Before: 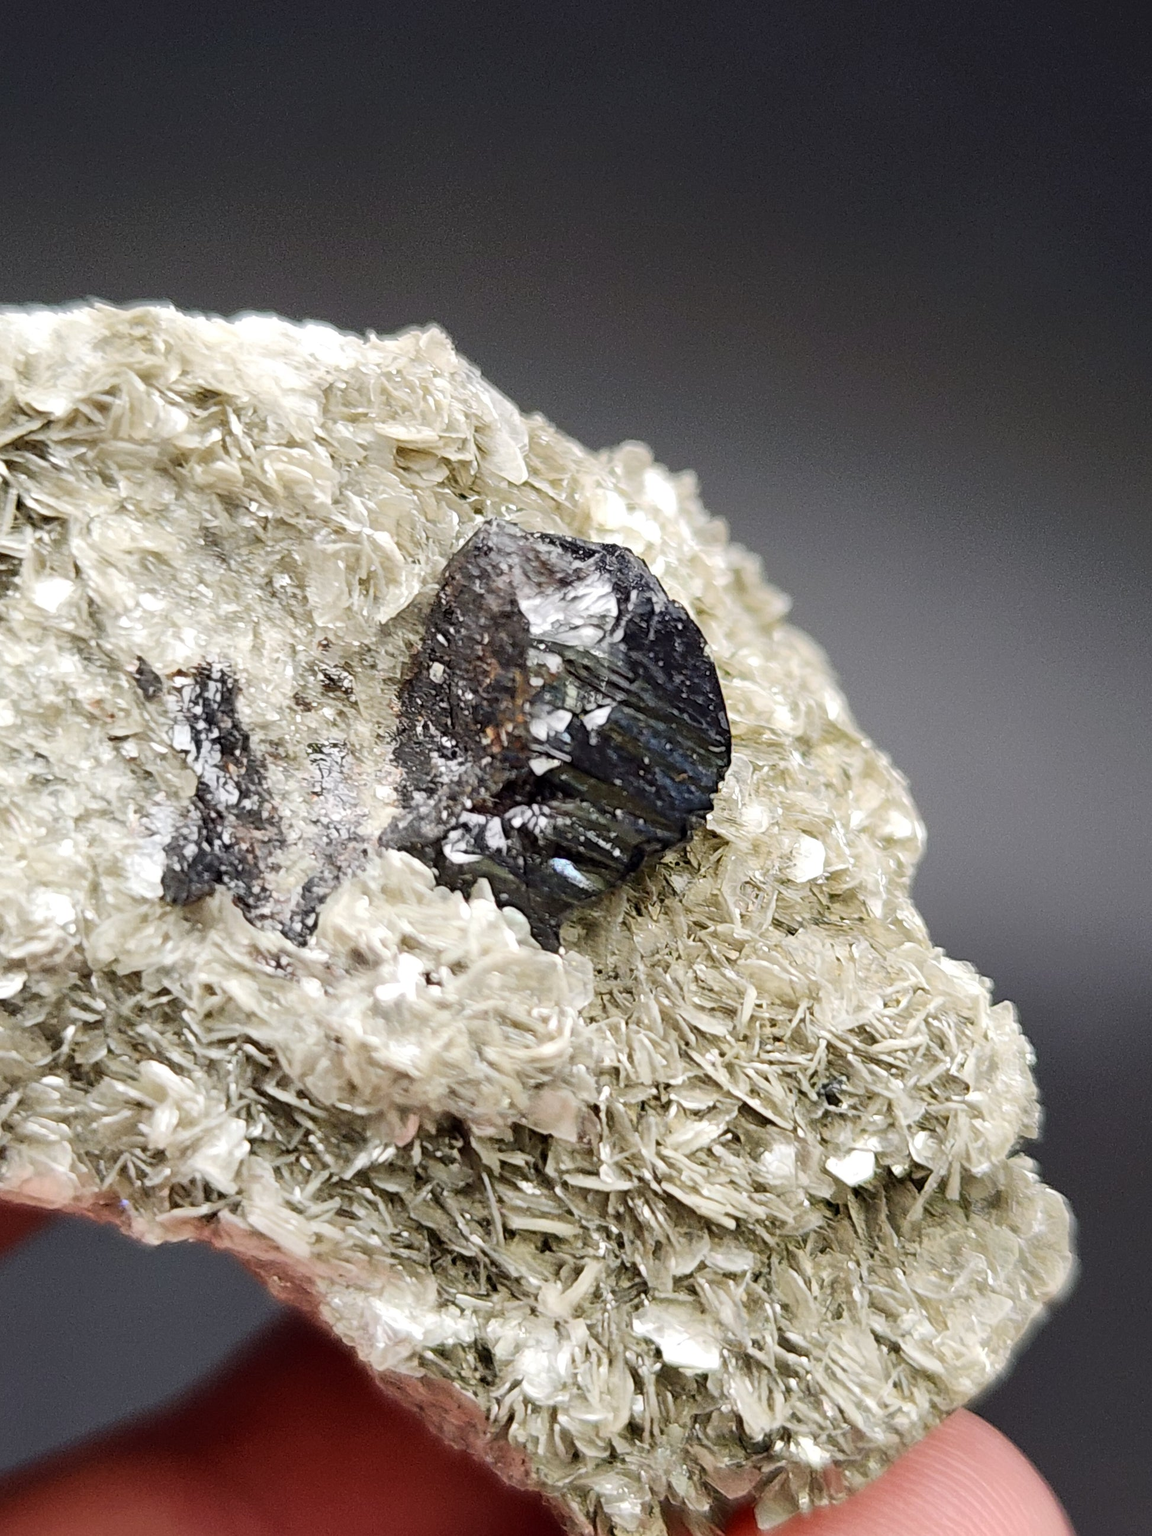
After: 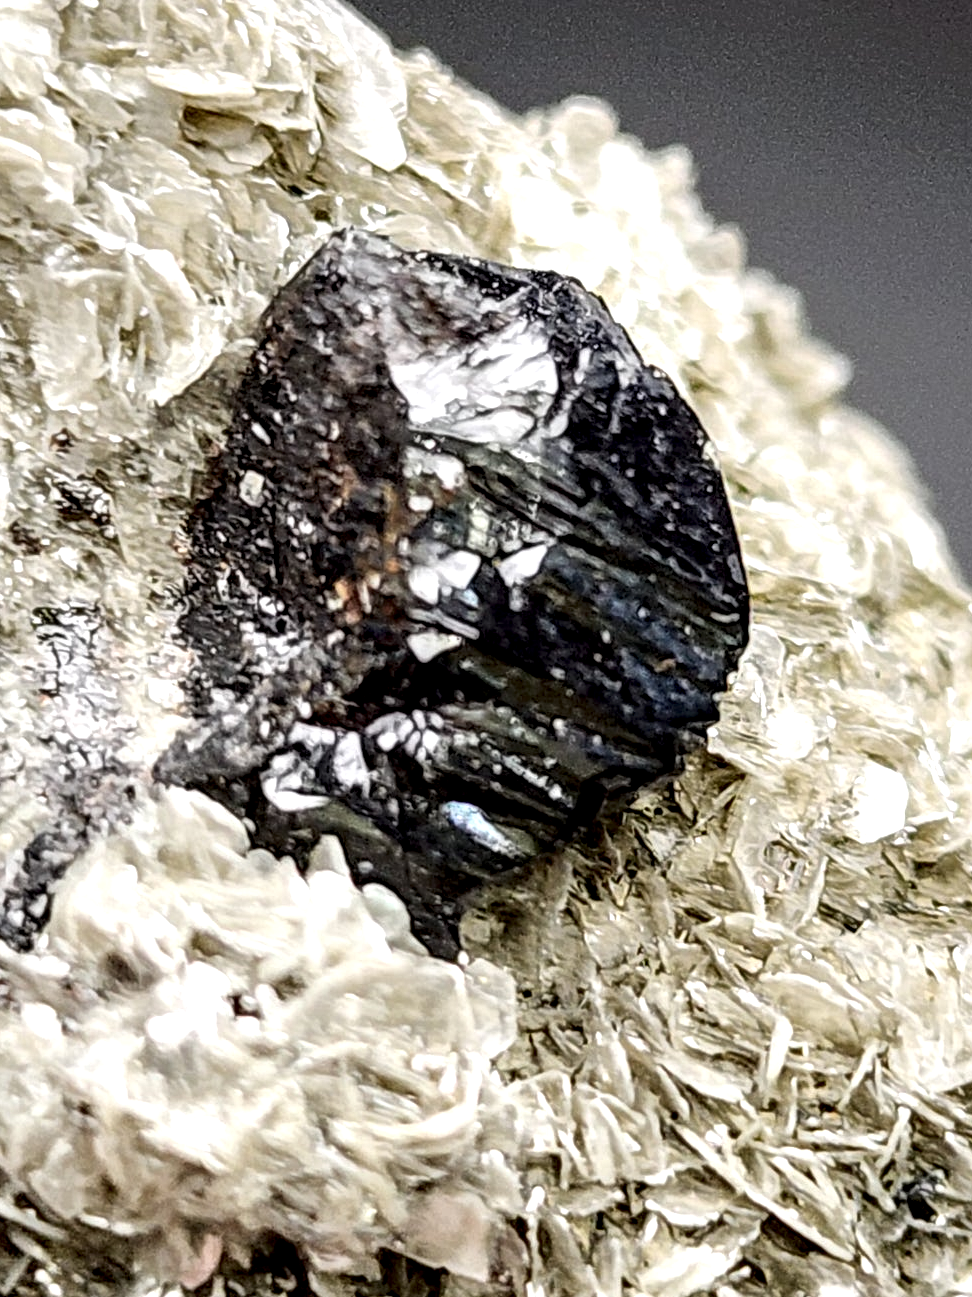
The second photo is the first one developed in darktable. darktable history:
local contrast: highlights 80%, shadows 57%, detail 175%, midtone range 0.602
crop: left 25%, top 25%, right 25%, bottom 25%
